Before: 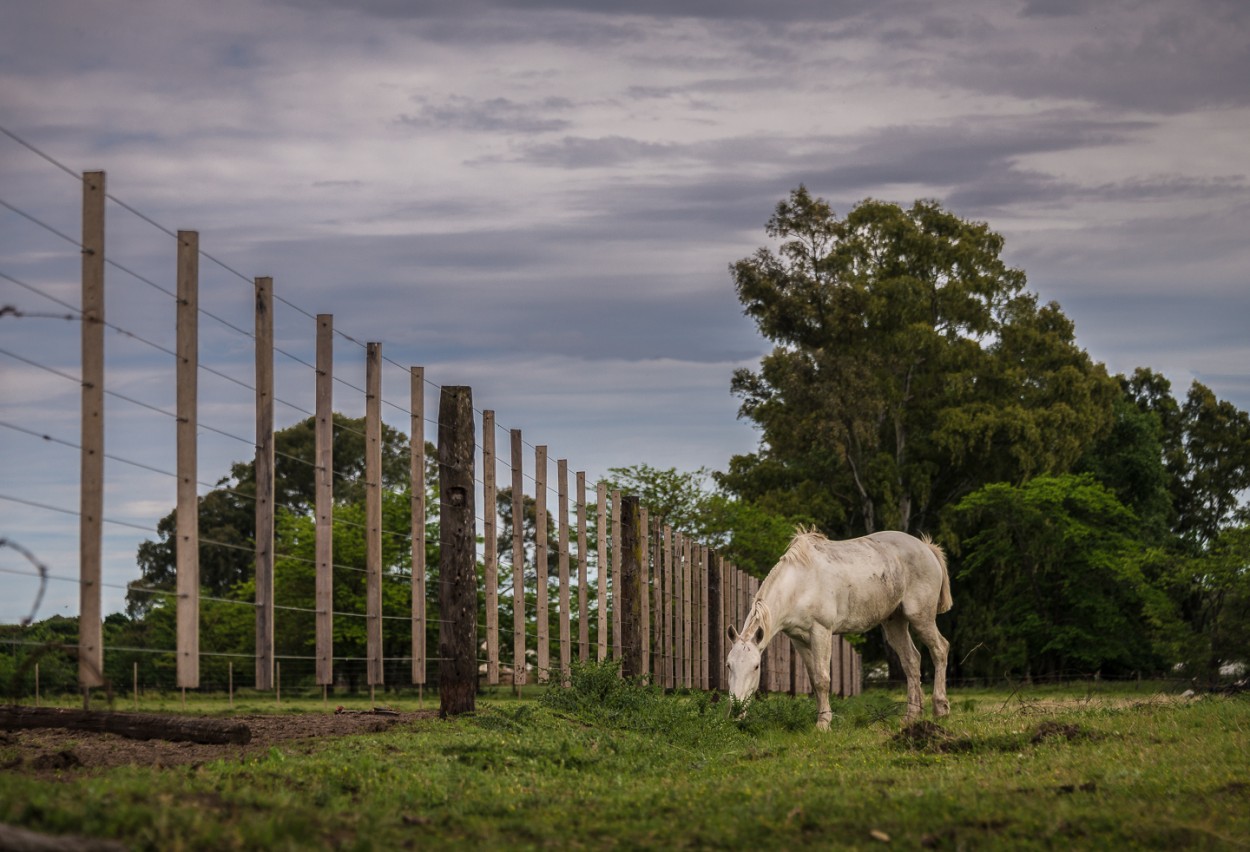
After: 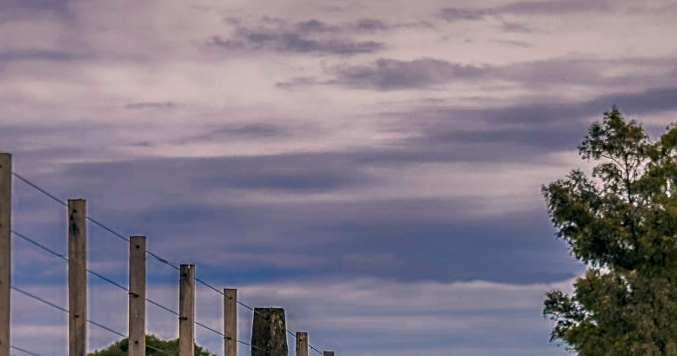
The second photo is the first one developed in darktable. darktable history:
shadows and highlights: highlights -60.02
color zones: curves: ch0 [(0, 0.553) (0.123, 0.58) (0.23, 0.419) (0.468, 0.155) (0.605, 0.132) (0.723, 0.063) (0.833, 0.172) (0.921, 0.468)]; ch1 [(0.025, 0.645) (0.229, 0.584) (0.326, 0.551) (0.537, 0.446) (0.599, 0.911) (0.708, 1) (0.805, 0.944)]; ch2 [(0.086, 0.468) (0.254, 0.464) (0.638, 0.564) (0.702, 0.592) (0.768, 0.564)]
sharpen: on, module defaults
color correction: highlights a* 5.42, highlights b* 5.27, shadows a* -4.86, shadows b* -5.13
local contrast: detail 144%
crop: left 14.961%, top 9.226%, right 30.867%, bottom 48.946%
